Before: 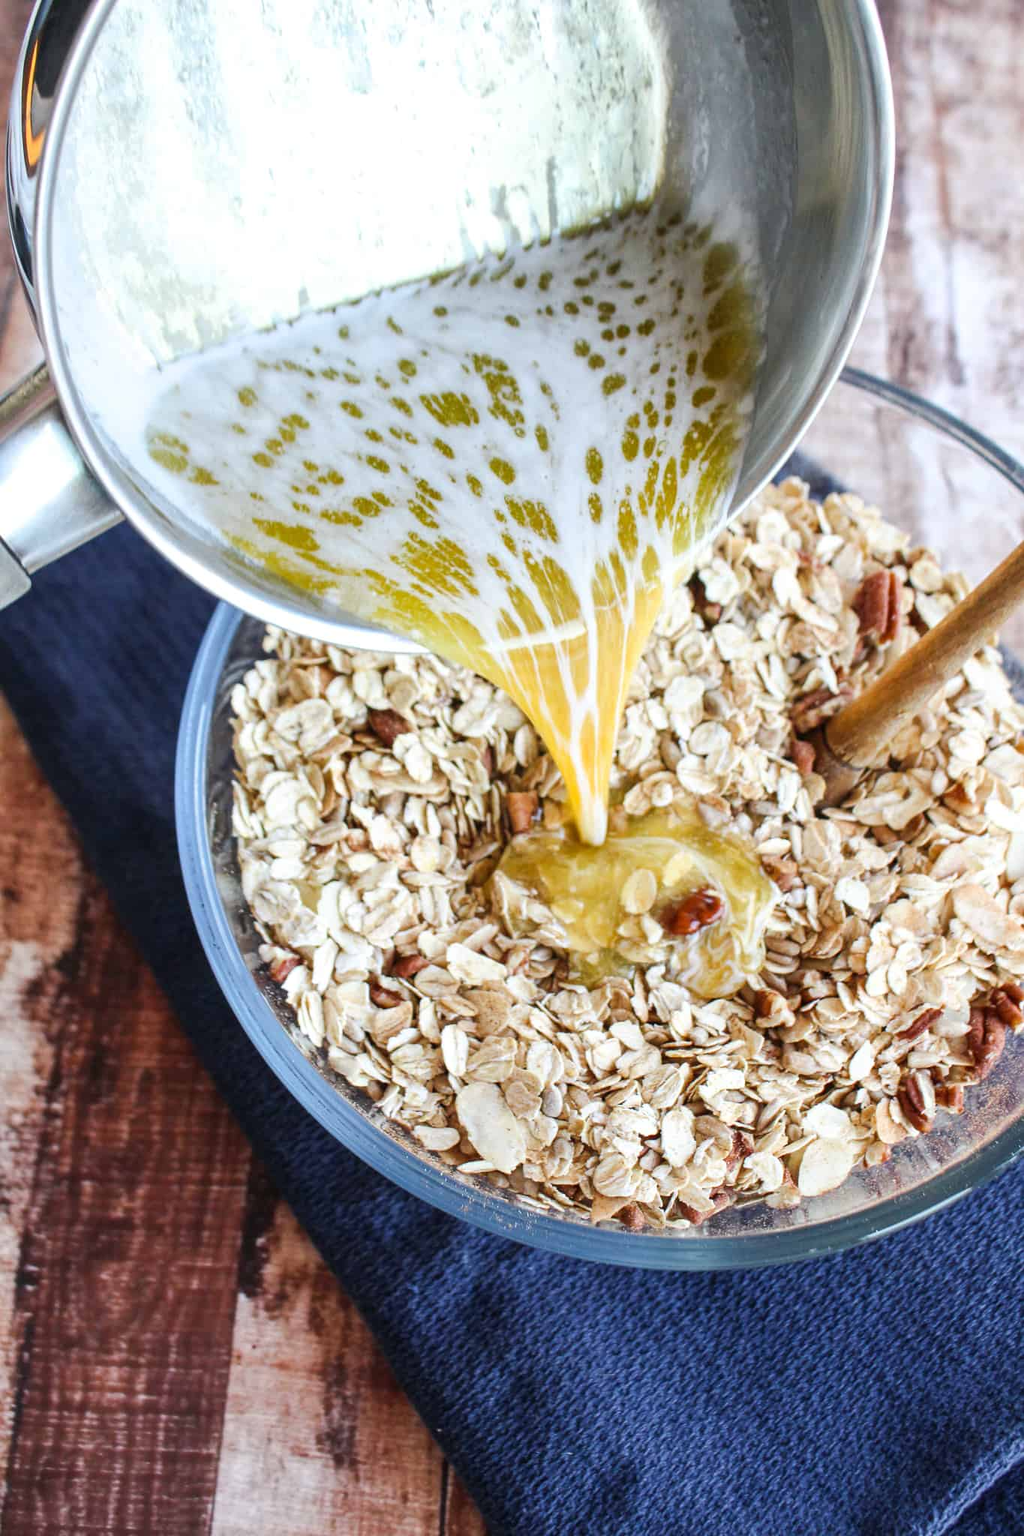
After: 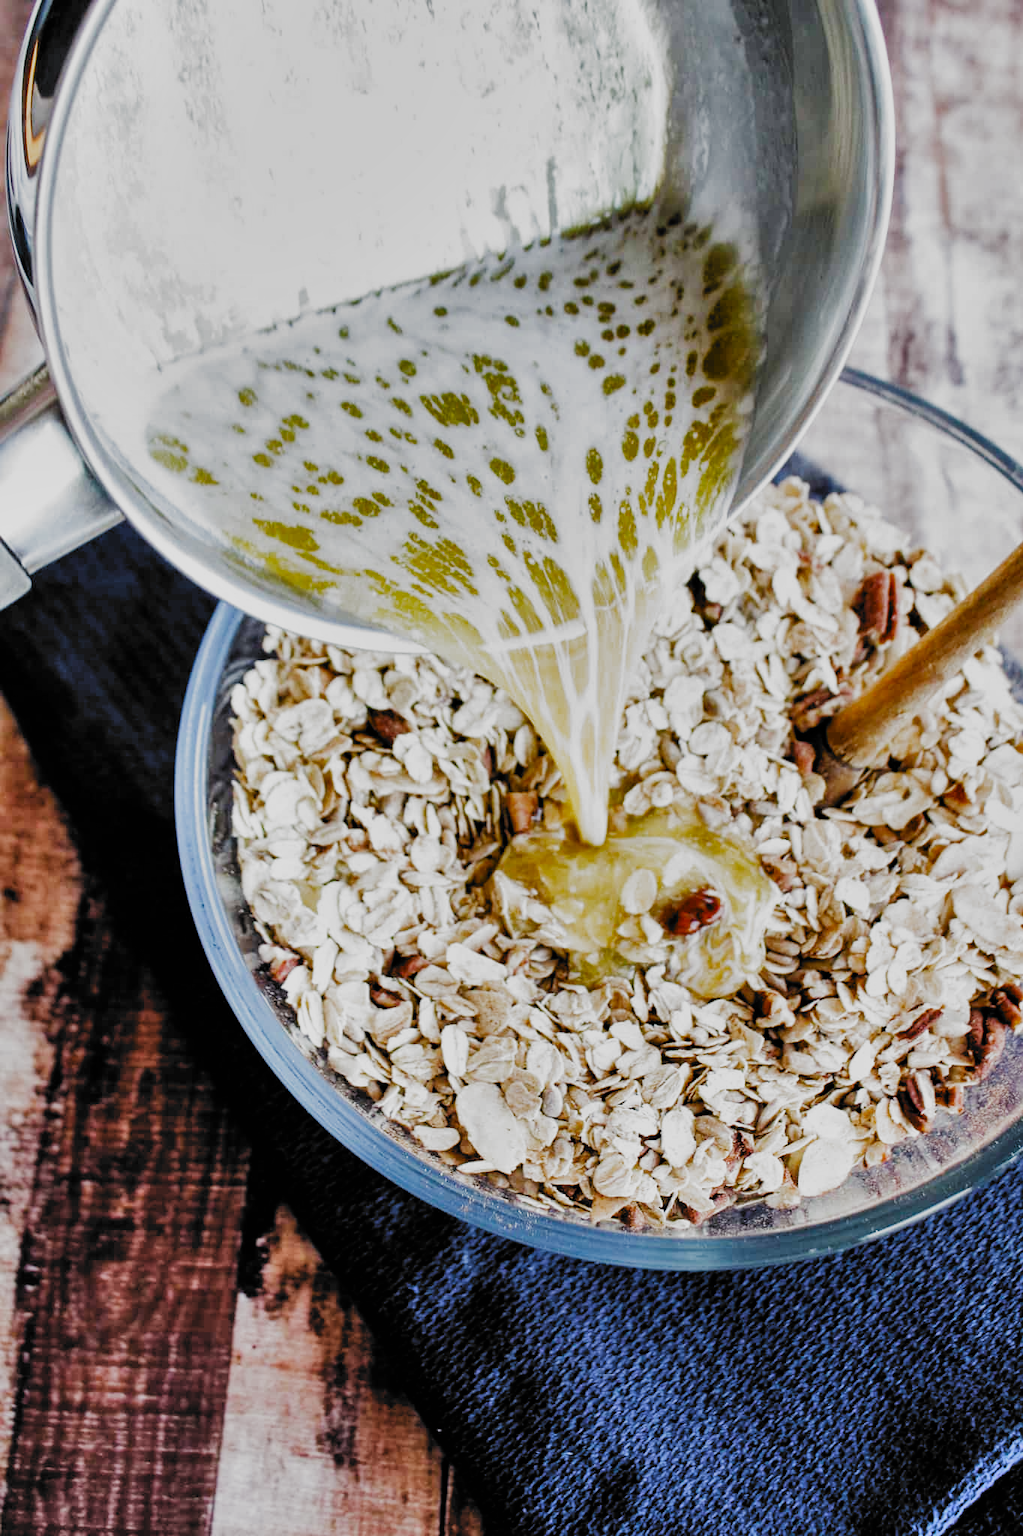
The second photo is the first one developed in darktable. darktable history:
shadows and highlights: shadows 39.38, highlights -52.95, low approximation 0.01, soften with gaussian
filmic rgb: black relative exposure -5.06 EV, white relative exposure 3.96 EV, hardness 2.89, contrast 1.198, highlights saturation mix -30.45%, add noise in highlights 0.002, preserve chrominance no, color science v3 (2019), use custom middle-gray values true, contrast in highlights soft
